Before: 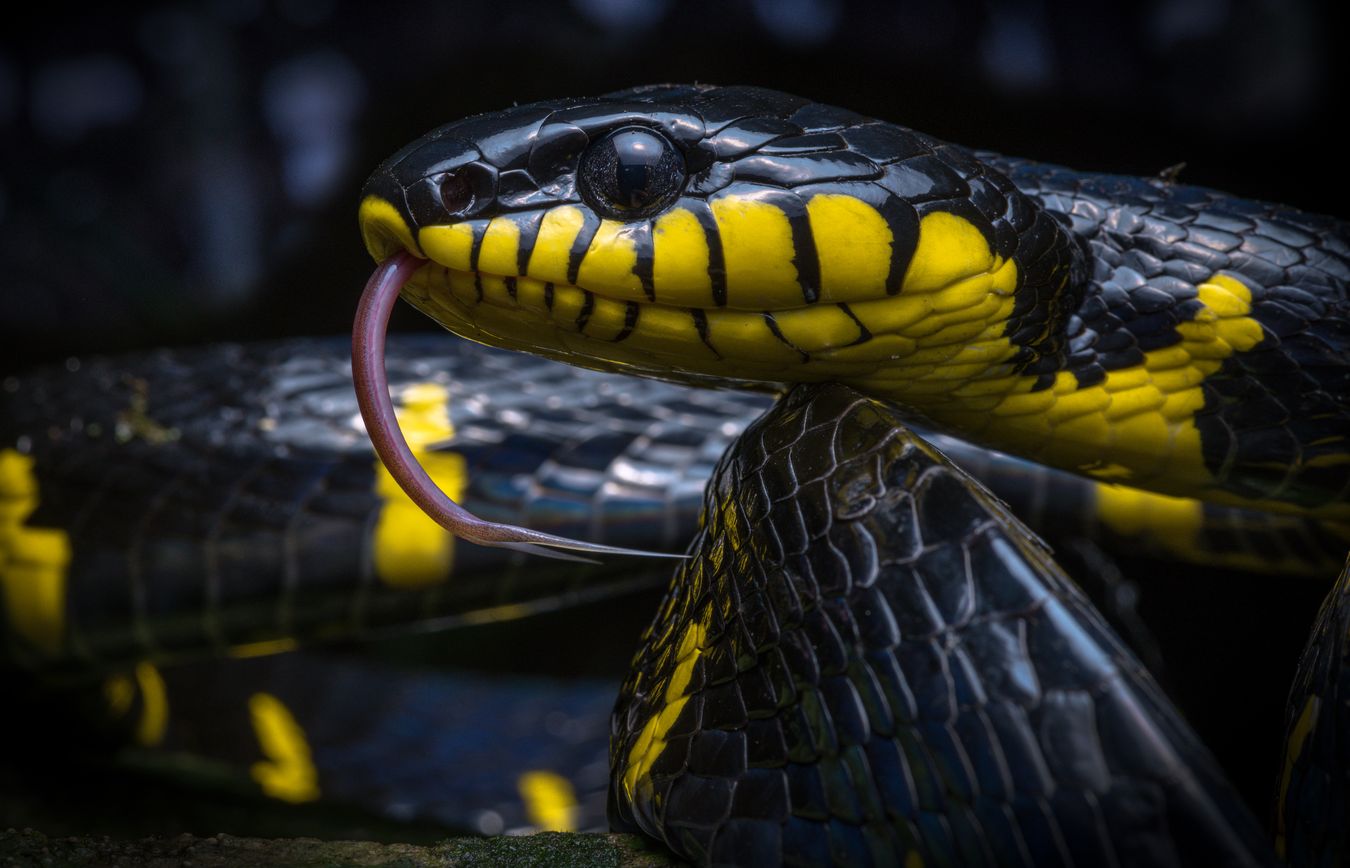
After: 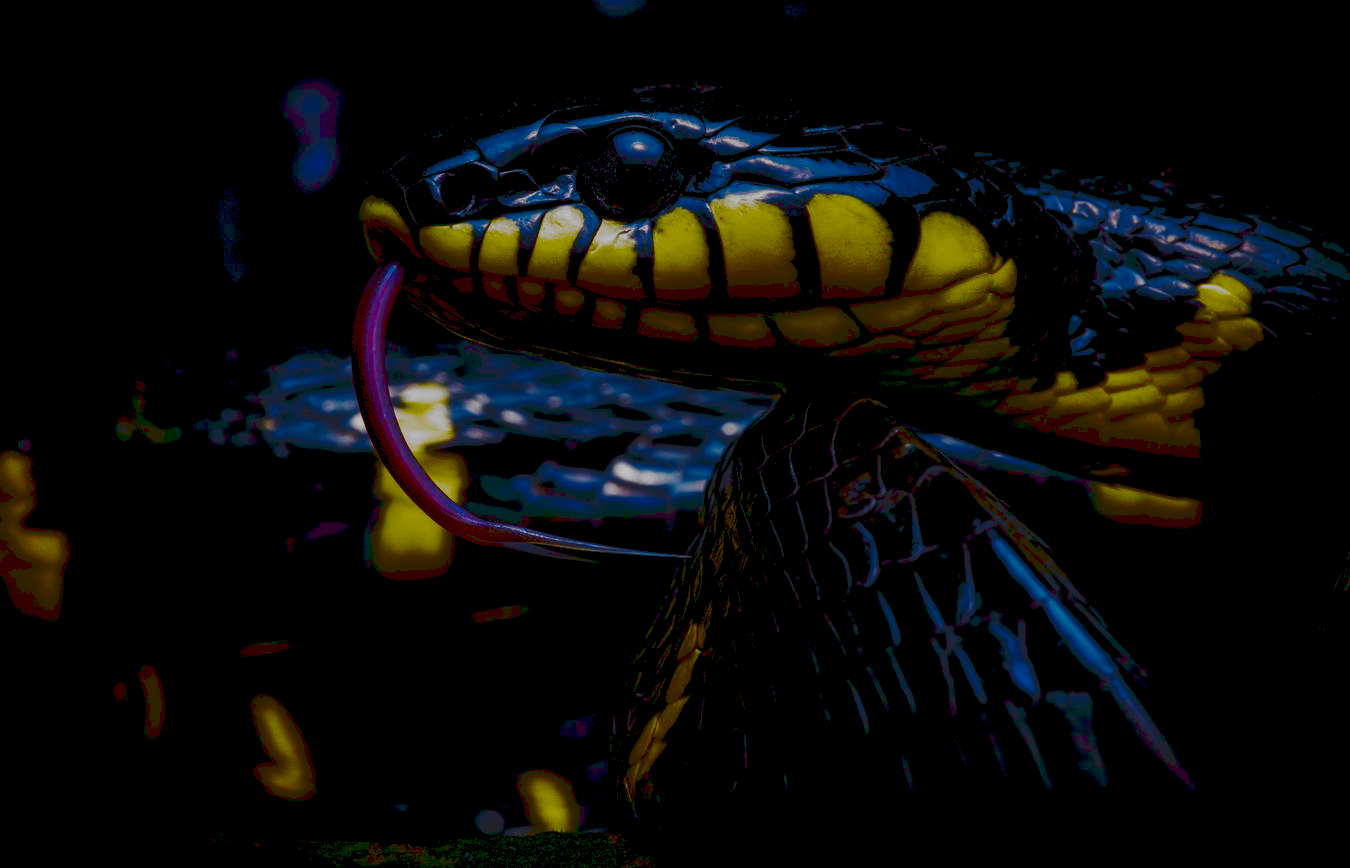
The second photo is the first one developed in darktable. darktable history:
filmic rgb: black relative exposure -5.06 EV, white relative exposure 3.98 EV, threshold 2.98 EV, hardness 2.9, contrast 1.297, highlights saturation mix -29.99%, add noise in highlights 0.001, preserve chrominance no, color science v3 (2019), use custom middle-gray values true, contrast in highlights soft, enable highlight reconstruction true
tone curve: curves: ch0 [(0, 0) (0.003, 0.128) (0.011, 0.133) (0.025, 0.133) (0.044, 0.141) (0.069, 0.152) (0.1, 0.169) (0.136, 0.201) (0.177, 0.239) (0.224, 0.294) (0.277, 0.358) (0.335, 0.428) (0.399, 0.488) (0.468, 0.55) (0.543, 0.611) (0.623, 0.678) (0.709, 0.755) (0.801, 0.843) (0.898, 0.91) (1, 1)], preserve colors none
velvia: strength 14.4%
contrast brightness saturation: brightness -0.984, saturation 0.993
